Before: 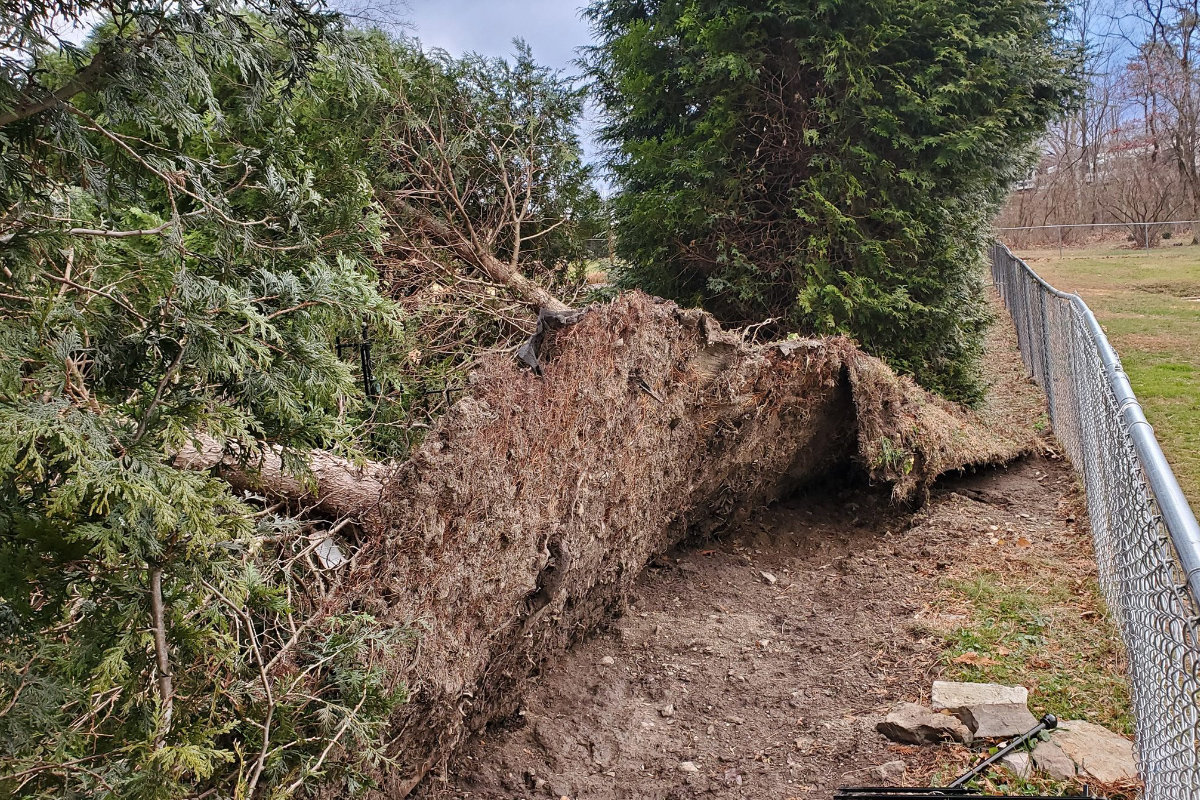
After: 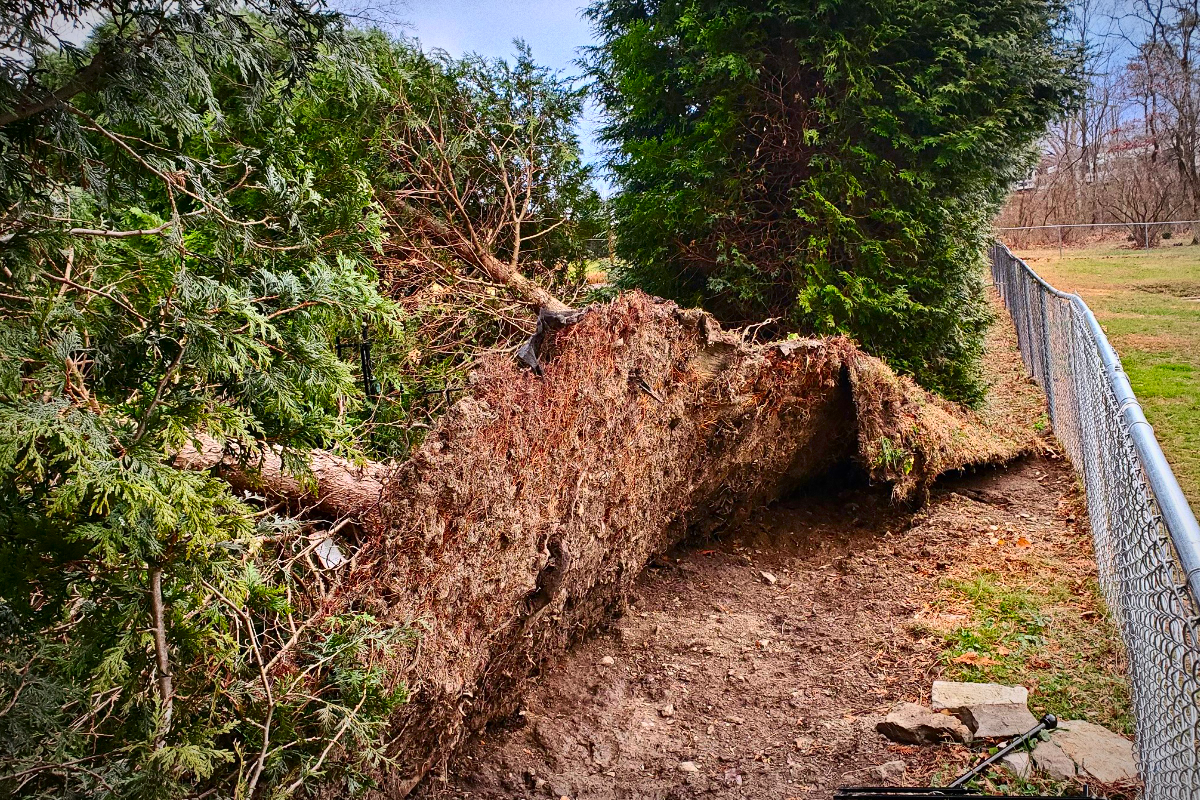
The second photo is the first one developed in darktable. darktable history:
grain: coarseness 9.61 ISO, strength 35.62%
vignetting: fall-off radius 60%, automatic ratio true
contrast brightness saturation: contrast 0.26, brightness 0.02, saturation 0.87
